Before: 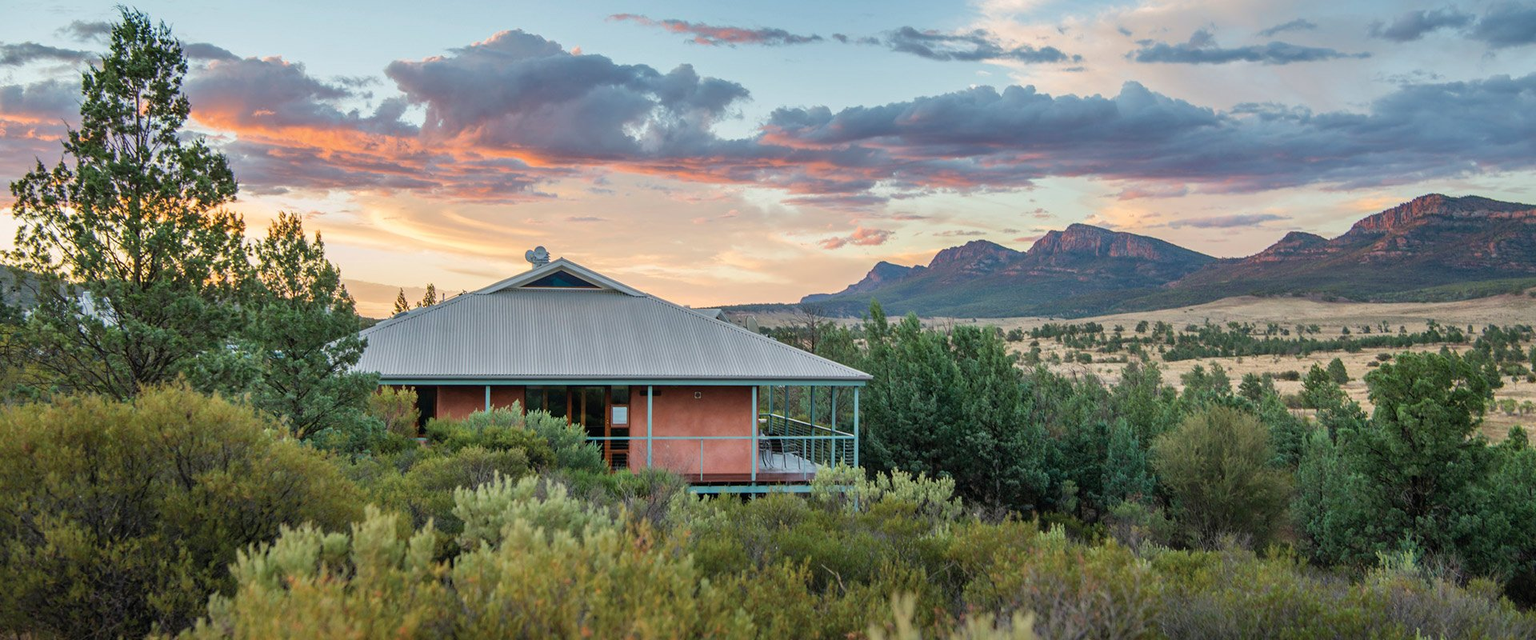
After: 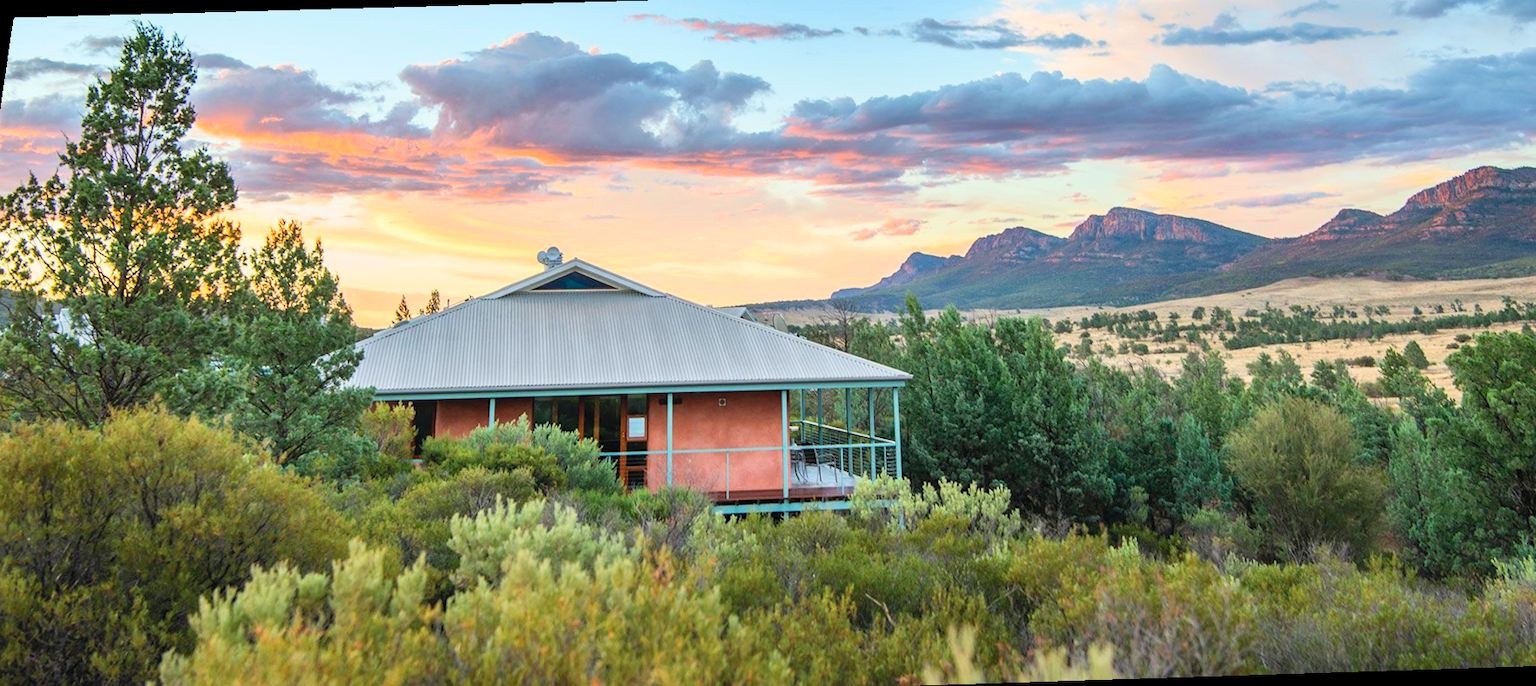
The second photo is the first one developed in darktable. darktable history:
rotate and perspective: rotation -1.68°, lens shift (vertical) -0.146, crop left 0.049, crop right 0.912, crop top 0.032, crop bottom 0.96
contrast brightness saturation: contrast 0.24, brightness 0.26, saturation 0.39
base curve: curves: ch0 [(0, 0) (0.303, 0.277) (1, 1)]
tone equalizer: on, module defaults
